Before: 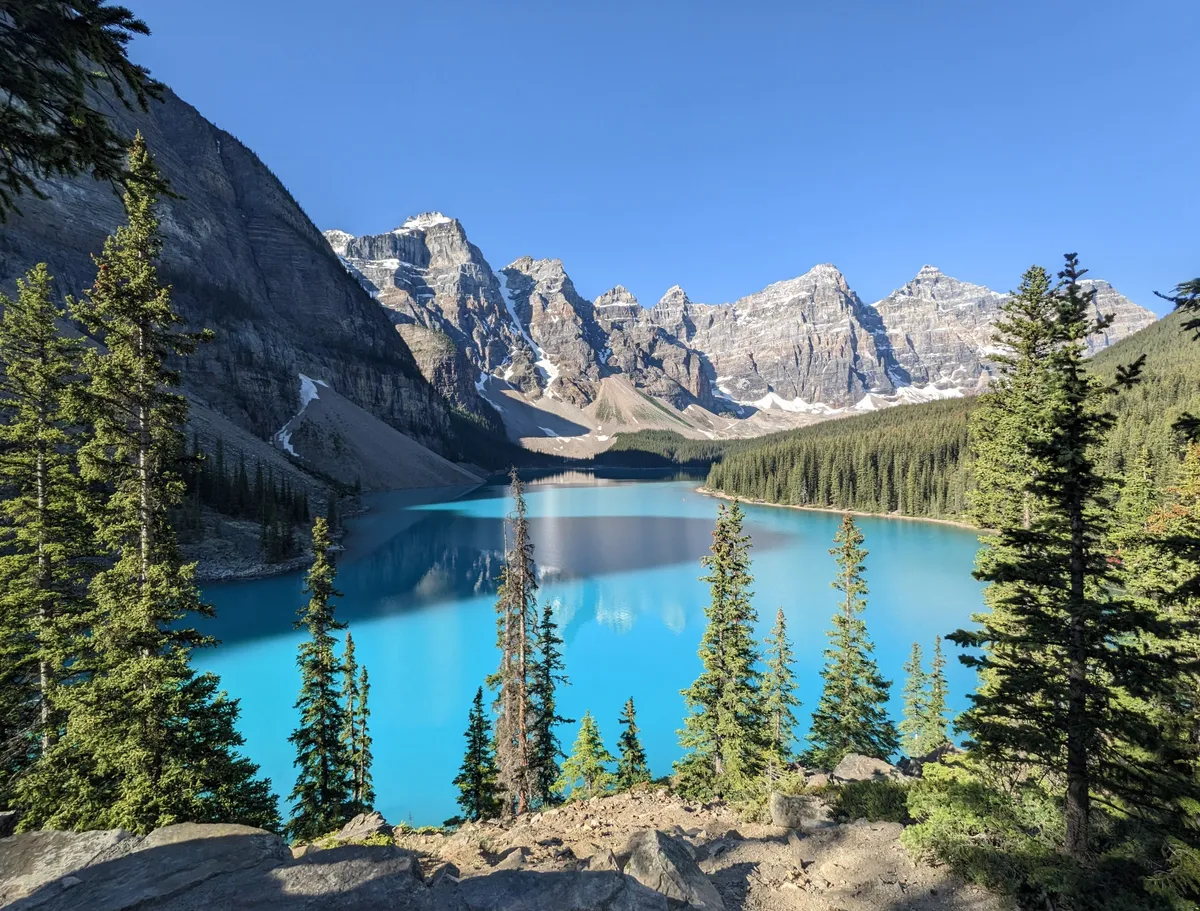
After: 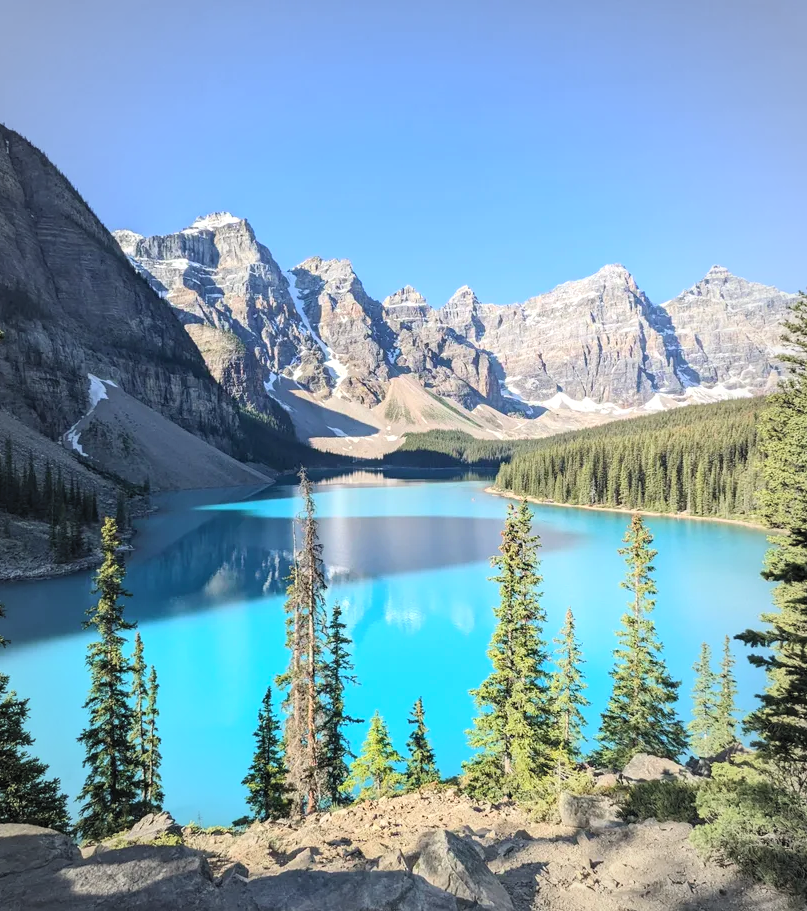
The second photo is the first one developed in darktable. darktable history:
crop and rotate: left 17.588%, right 15.115%
contrast brightness saturation: contrast 0.141, brightness 0.221
color balance rgb: highlights gain › luminance 9.913%, perceptual saturation grading › global saturation 8.12%, perceptual saturation grading › shadows 3.72%, global vibrance 20%
vignetting: fall-off start 67.7%, fall-off radius 66.75%, brightness -0.276, automatic ratio true
